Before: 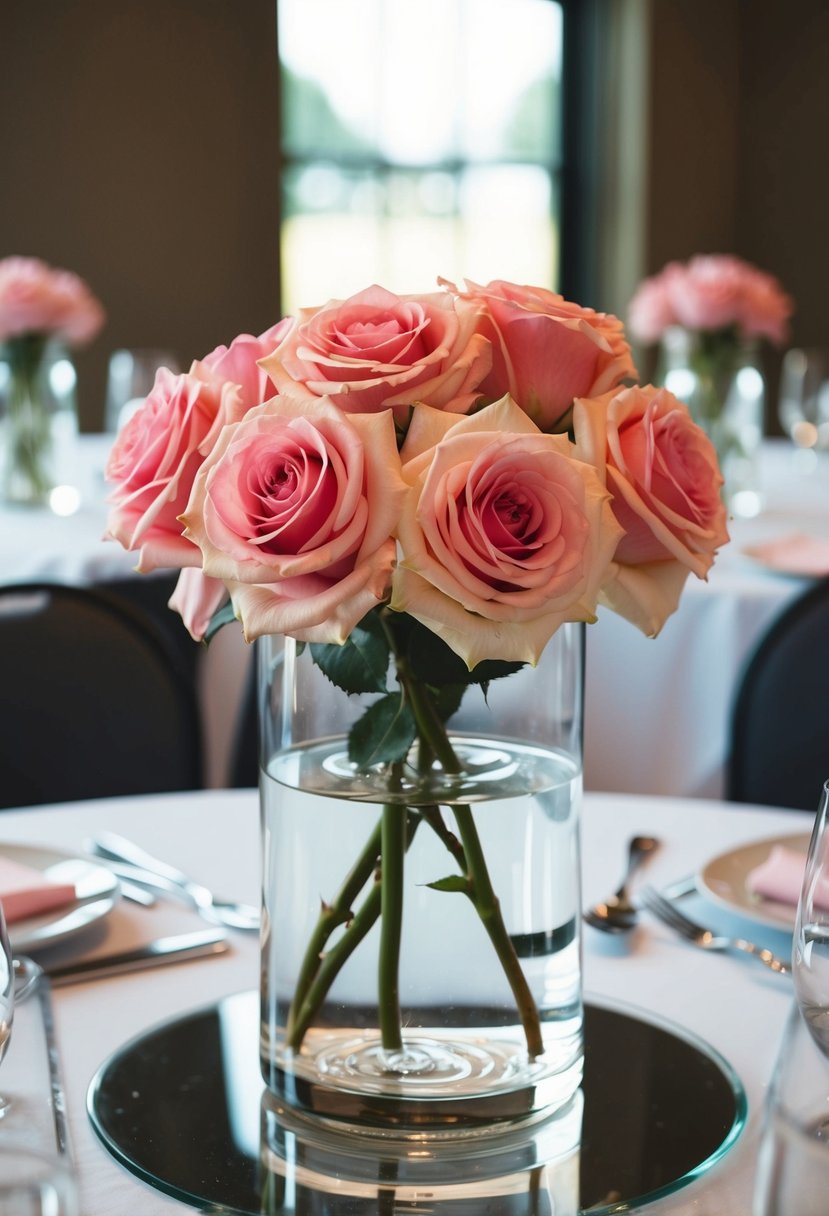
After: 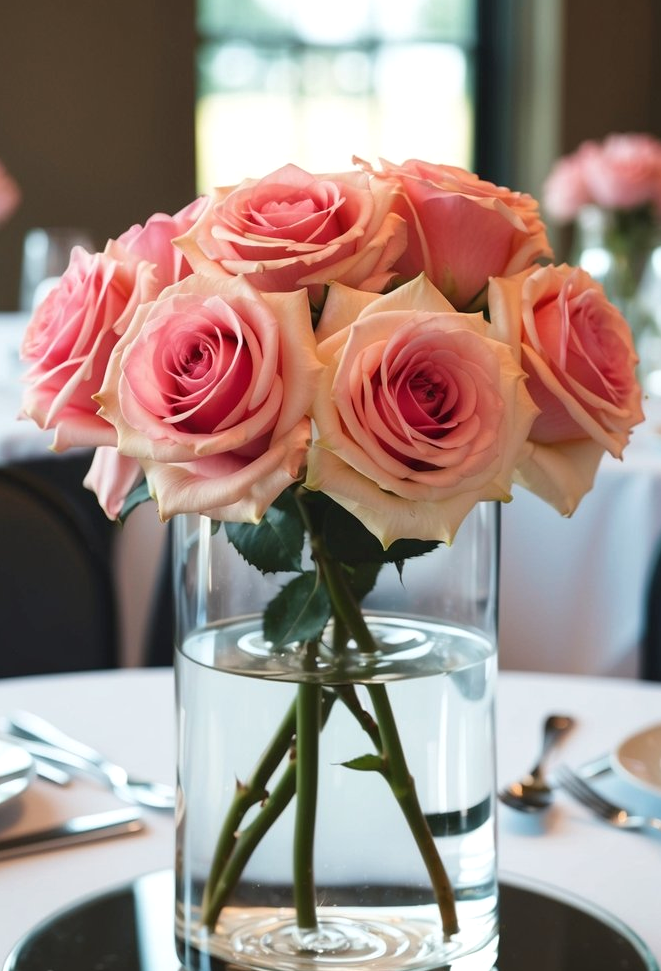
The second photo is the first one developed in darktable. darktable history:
crop and rotate: left 10.293%, top 10.031%, right 9.904%, bottom 10.085%
exposure: exposure 0.129 EV, compensate highlight preservation false
